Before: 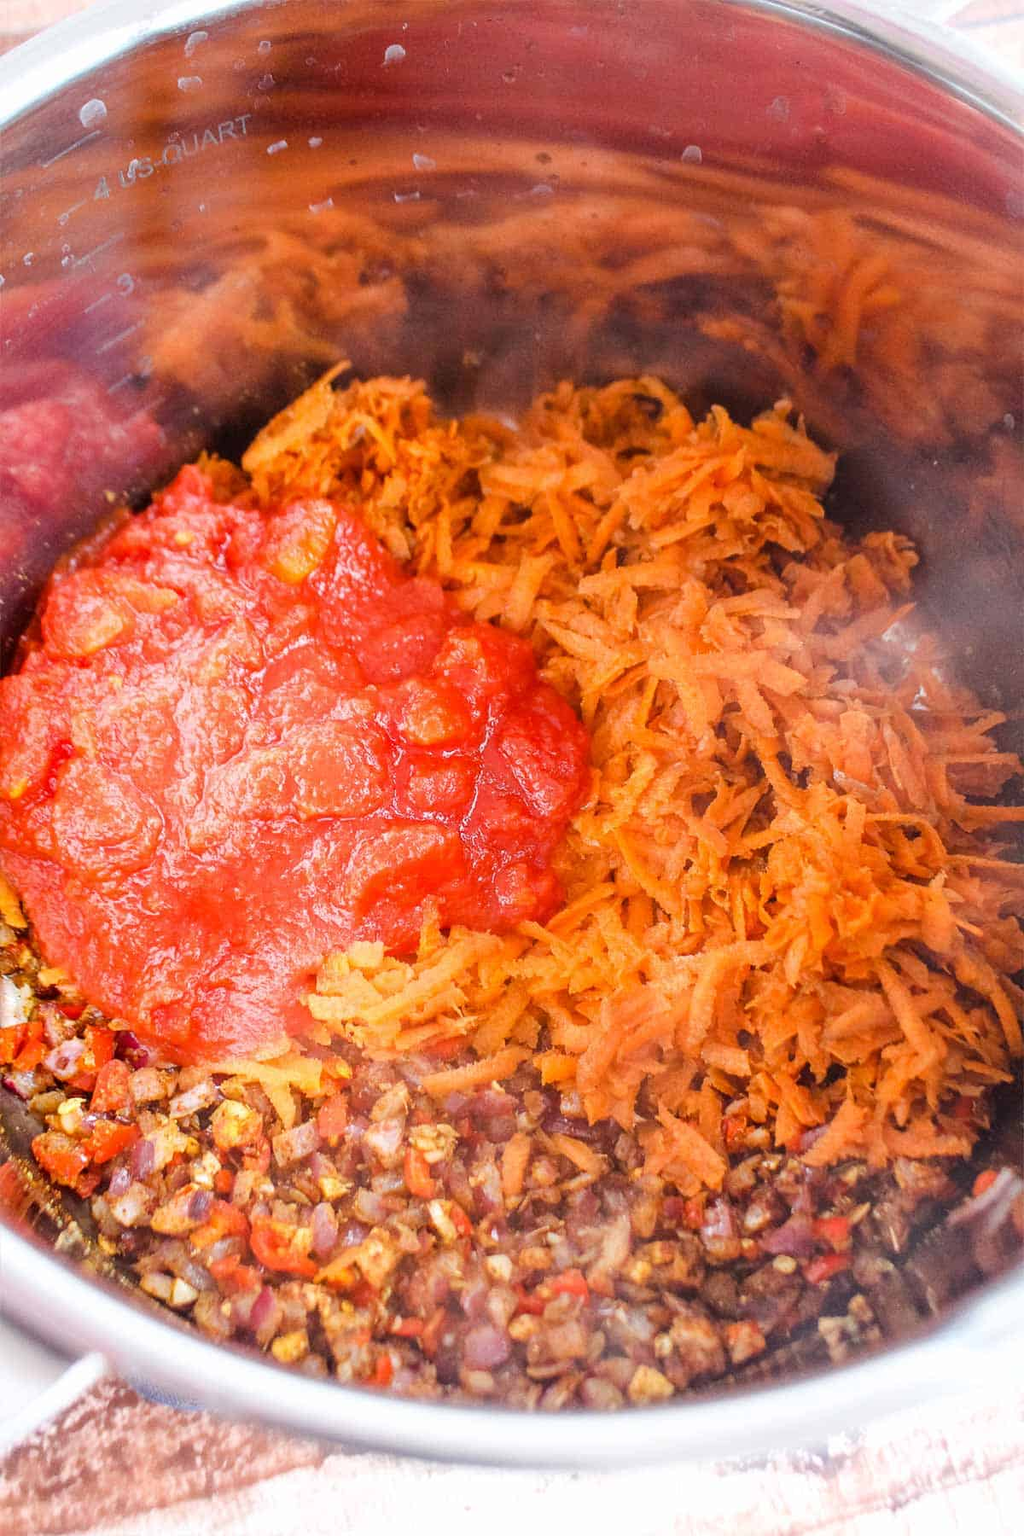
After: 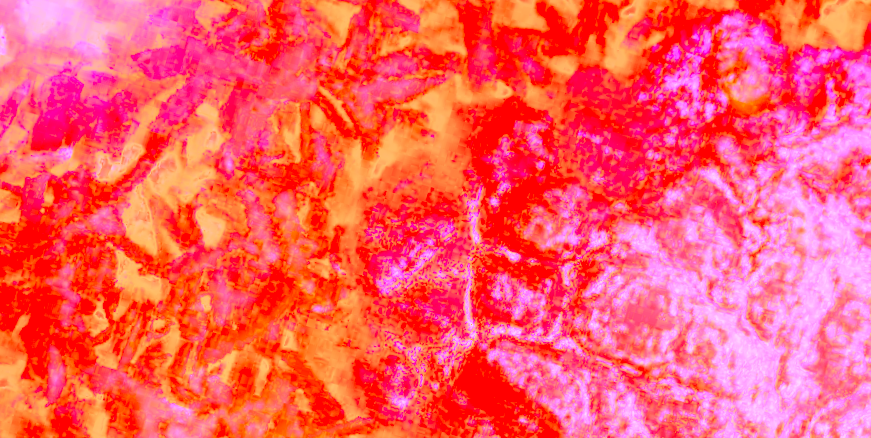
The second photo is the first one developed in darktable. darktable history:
white balance: red 4.26, blue 1.802
local contrast: detail 130%
crop and rotate: angle 16.12°, top 30.835%, bottom 35.653%
